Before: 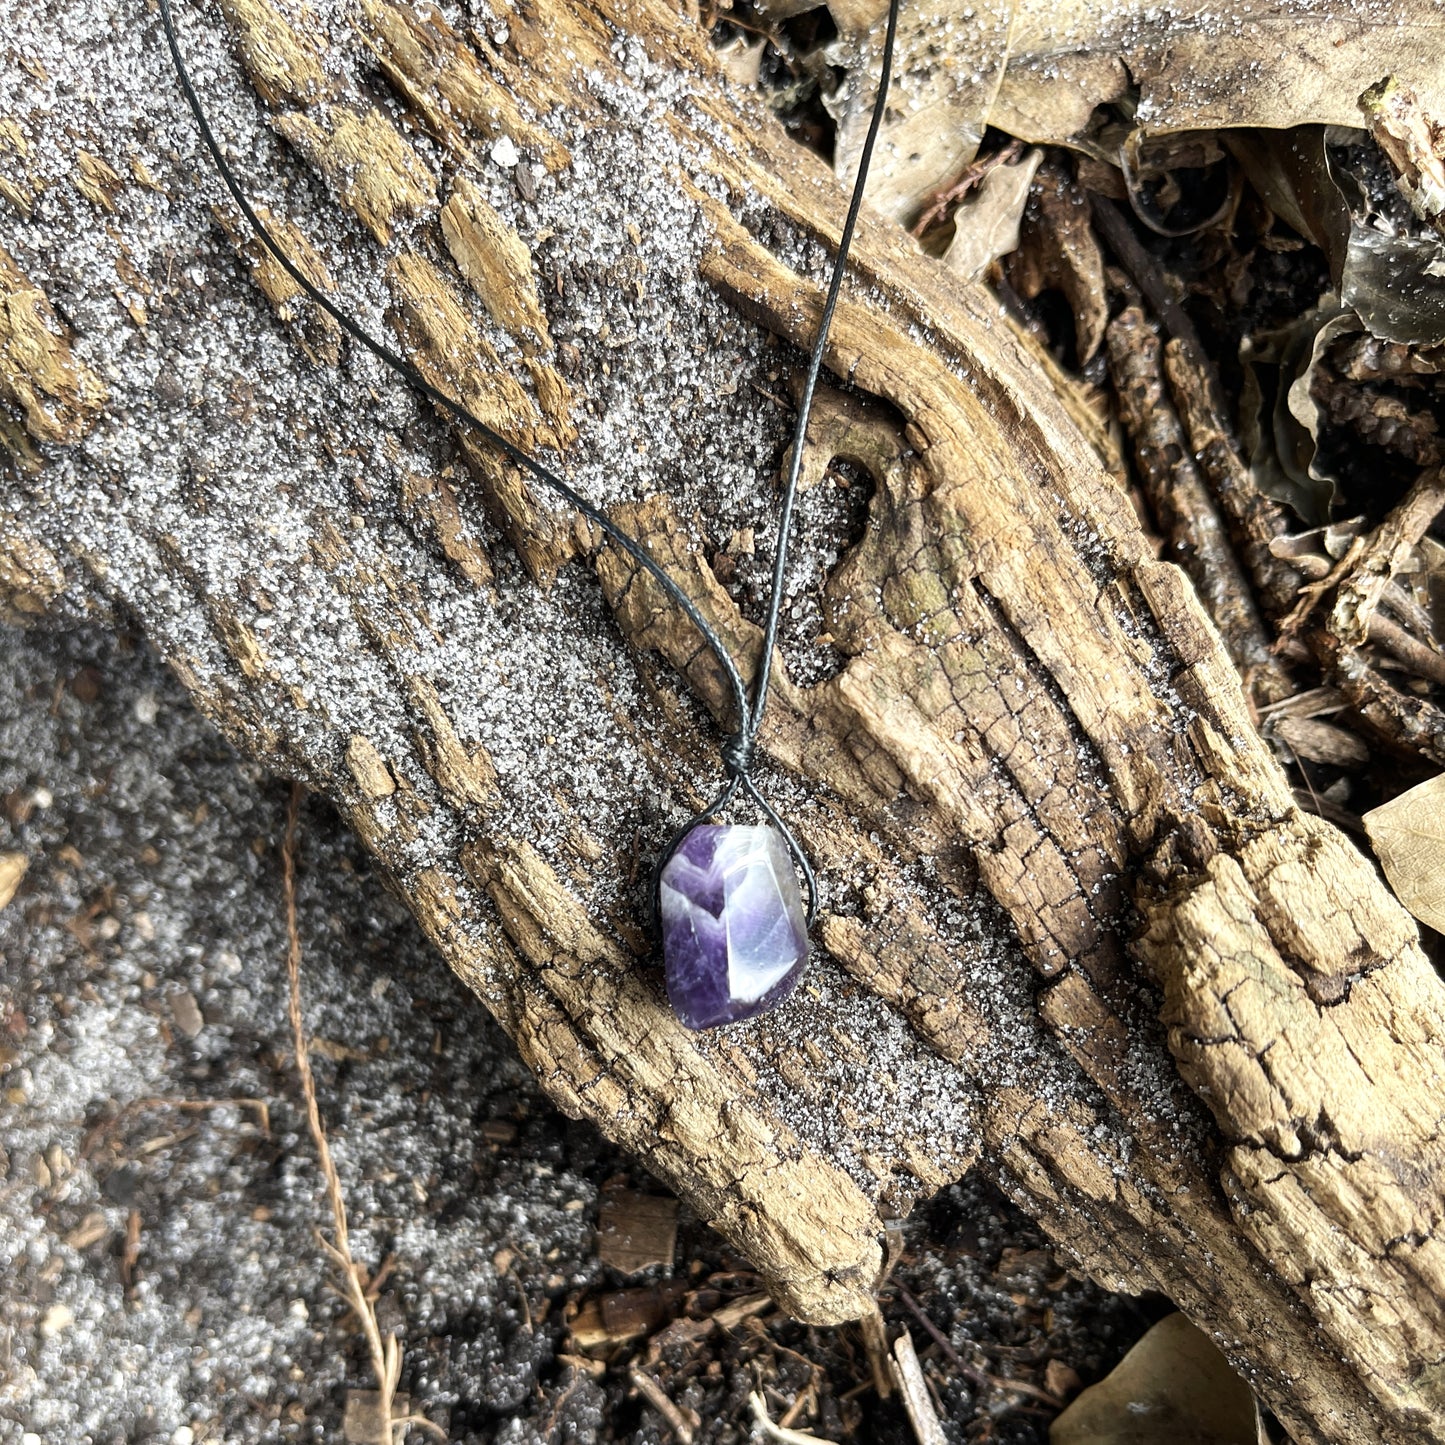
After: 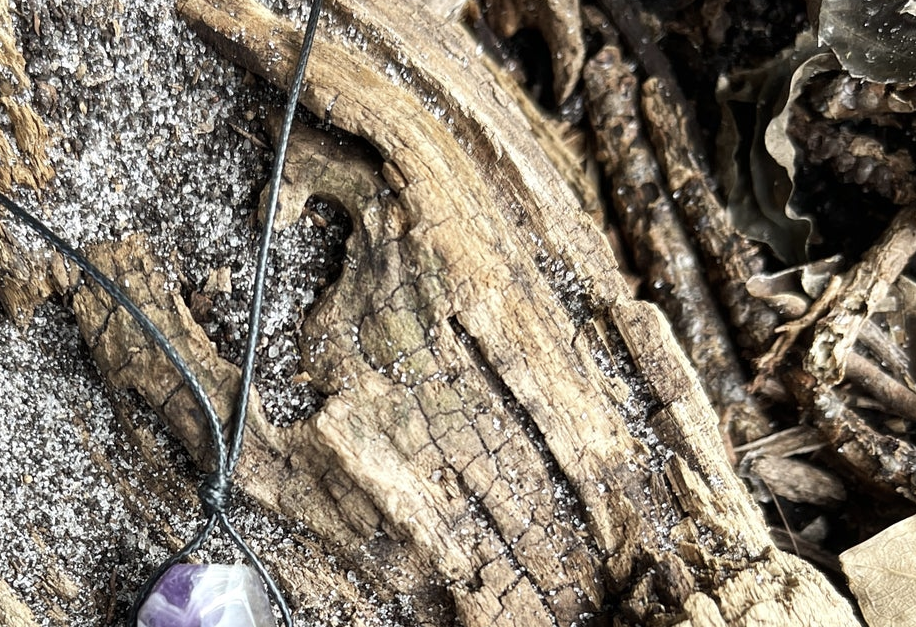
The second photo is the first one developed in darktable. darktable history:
color zones: curves: ch0 [(0, 0.5) (0.143, 0.5) (0.286, 0.5) (0.429, 0.504) (0.571, 0.5) (0.714, 0.509) (0.857, 0.5) (1, 0.5)]; ch1 [(0, 0.425) (0.143, 0.425) (0.286, 0.375) (0.429, 0.405) (0.571, 0.5) (0.714, 0.47) (0.857, 0.425) (1, 0.435)]; ch2 [(0, 0.5) (0.143, 0.5) (0.286, 0.5) (0.429, 0.517) (0.571, 0.5) (0.714, 0.51) (0.857, 0.5) (1, 0.5)]
crop: left 36.218%, top 18.131%, right 0.323%, bottom 38.477%
